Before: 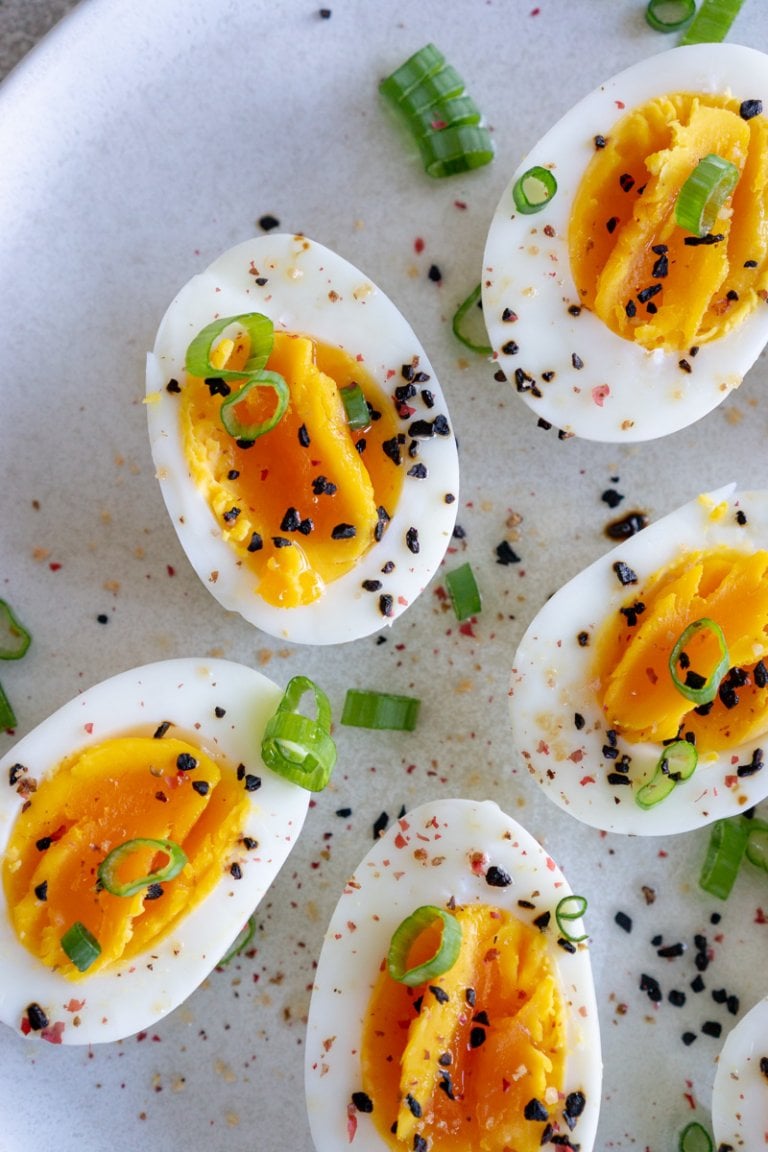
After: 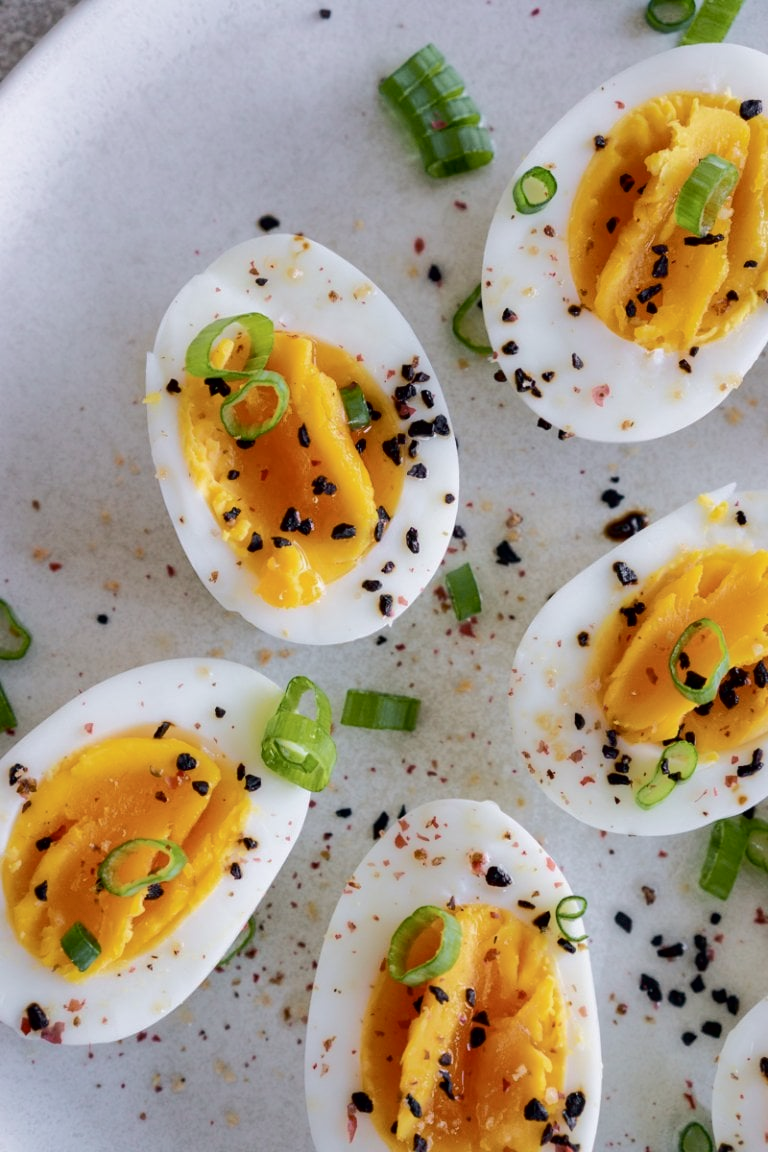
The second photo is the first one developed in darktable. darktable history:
shadows and highlights: radius 337.17, shadows 29.01, soften with gaussian
tone curve: curves: ch0 [(0, 0) (0.052, 0.018) (0.236, 0.207) (0.41, 0.417) (0.485, 0.518) (0.54, 0.584) (0.625, 0.666) (0.845, 0.828) (0.994, 0.964)]; ch1 [(0, 0) (0.136, 0.146) (0.317, 0.34) (0.382, 0.408) (0.434, 0.441) (0.472, 0.479) (0.498, 0.501) (0.557, 0.558) (0.616, 0.59) (0.739, 0.7) (1, 1)]; ch2 [(0, 0) (0.352, 0.403) (0.447, 0.466) (0.482, 0.482) (0.528, 0.526) (0.586, 0.577) (0.618, 0.621) (0.785, 0.747) (1, 1)], color space Lab, independent channels, preserve colors none
